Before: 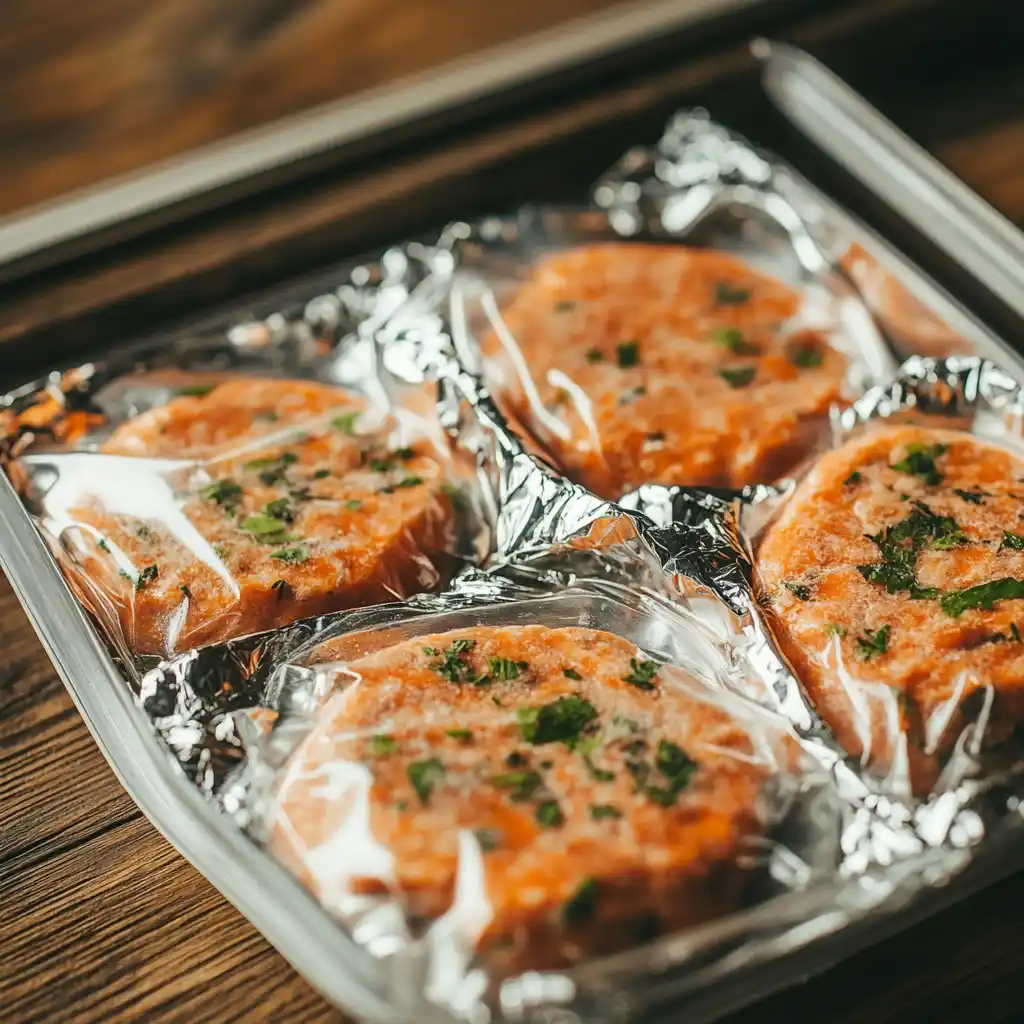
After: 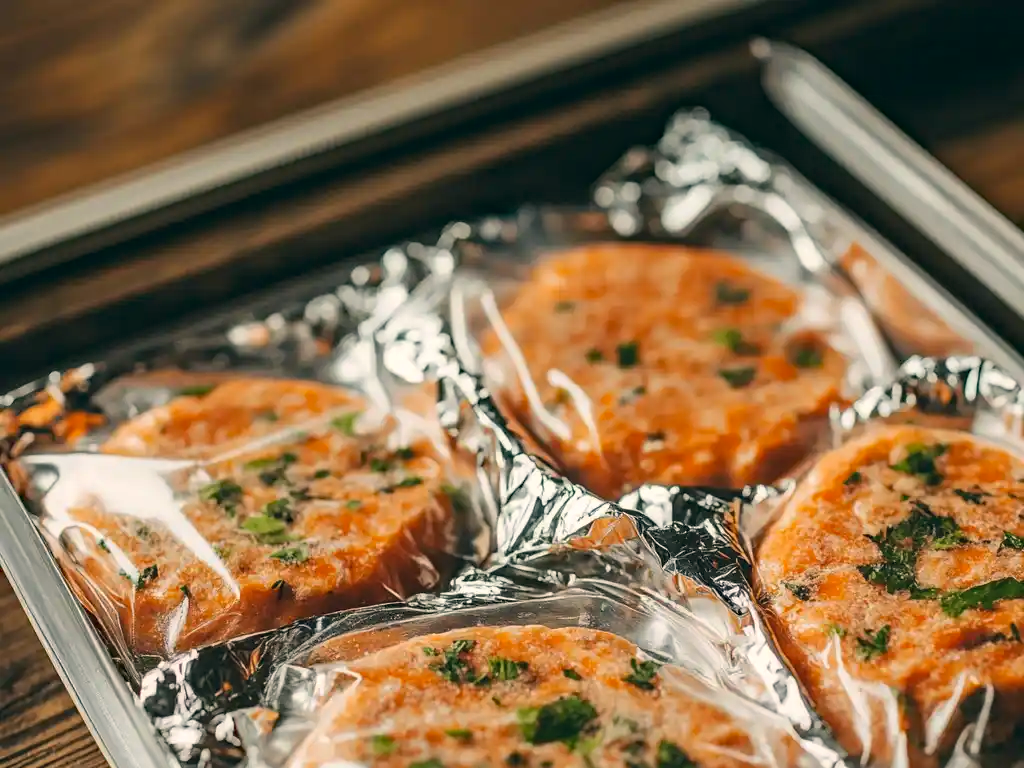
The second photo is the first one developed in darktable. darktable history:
crop: bottom 24.967%
haze removal: compatibility mode true, adaptive false
color correction: highlights a* 5.38, highlights b* 5.3, shadows a* -4.26, shadows b* -5.11
